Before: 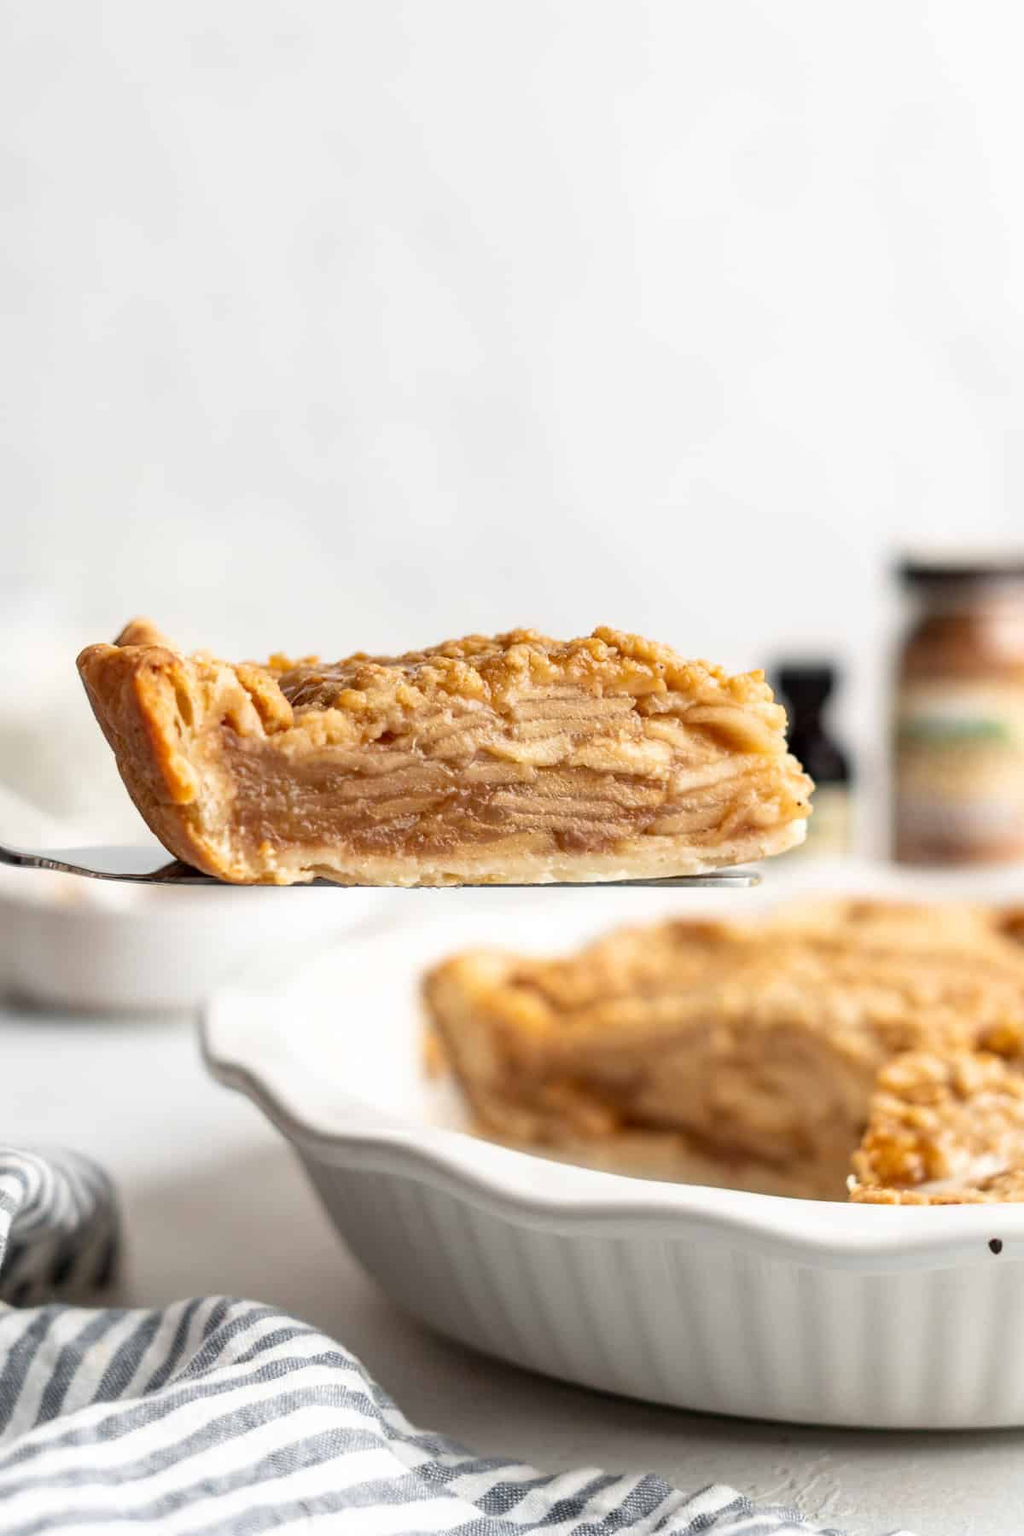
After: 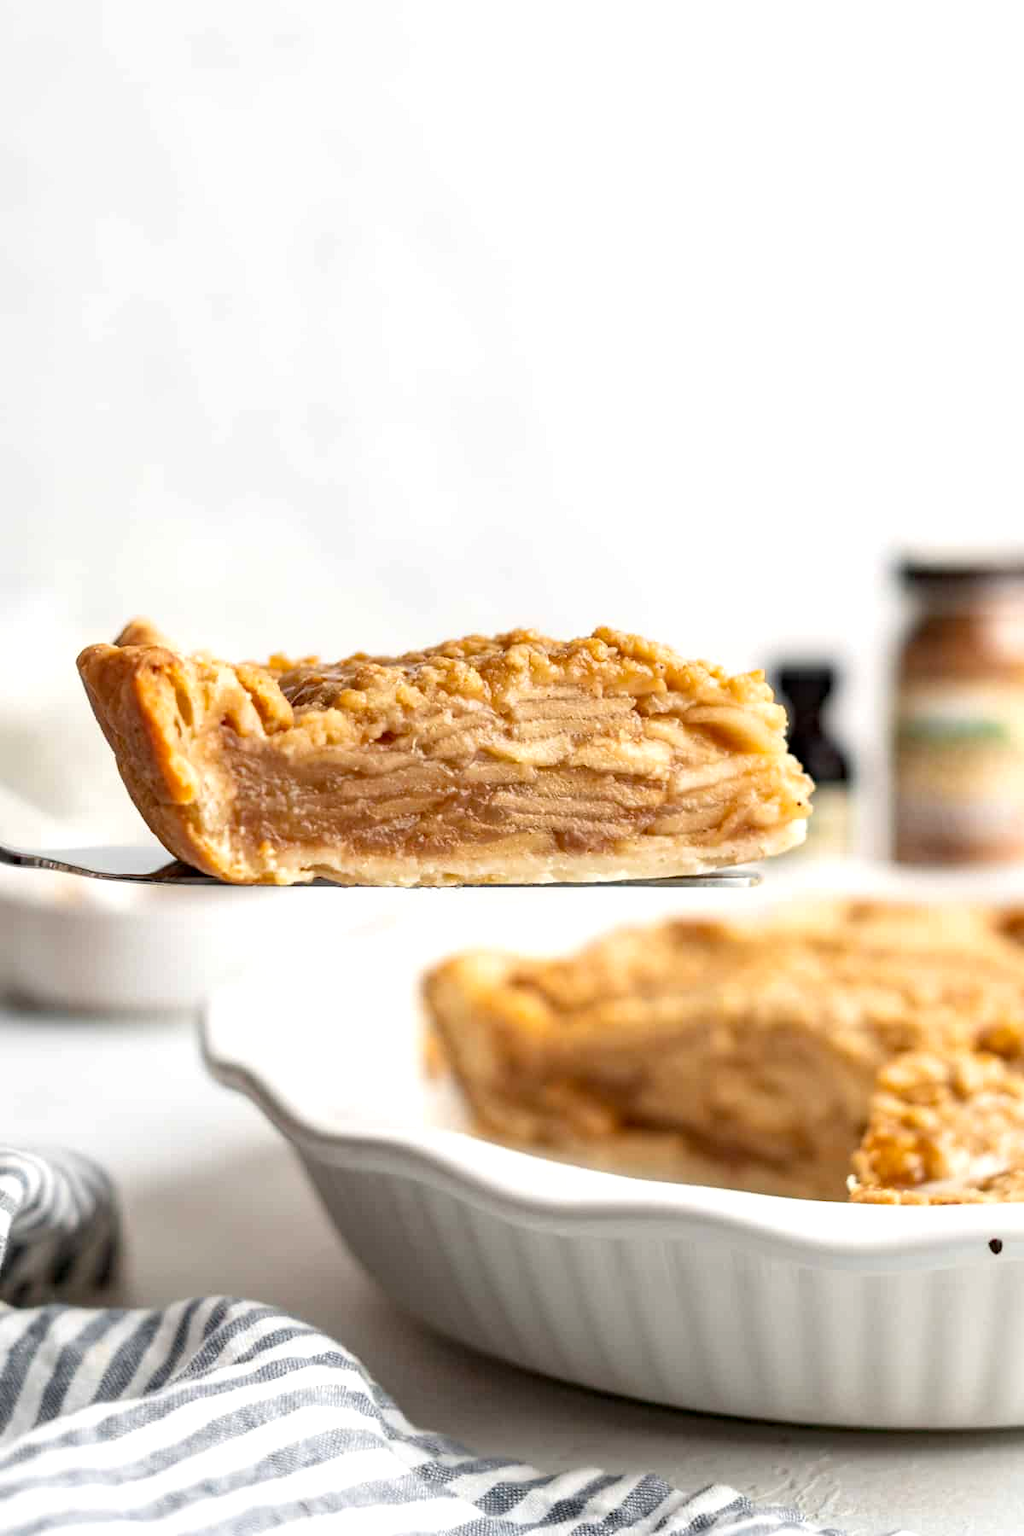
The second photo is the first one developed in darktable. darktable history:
haze removal: compatibility mode true, adaptive false
exposure: exposure 0.201 EV, compensate exposure bias true, compensate highlight preservation false
shadows and highlights: radius 336.01, shadows 64.83, highlights 4.69, compress 88.04%, soften with gaussian
